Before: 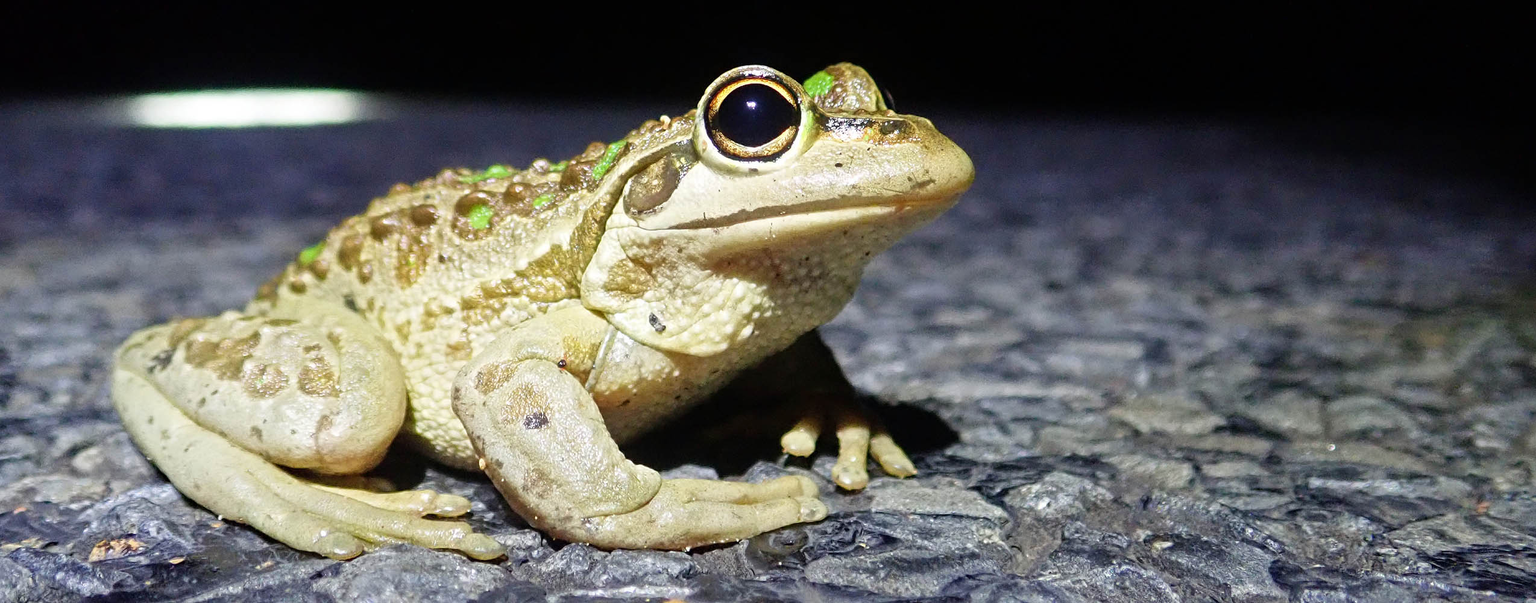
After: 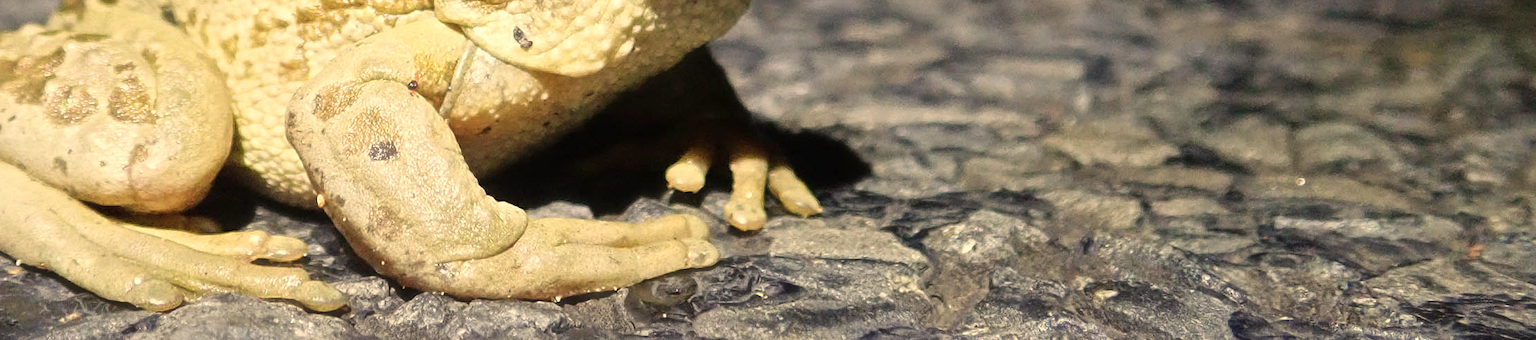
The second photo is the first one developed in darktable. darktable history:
white balance: red 1.123, blue 0.83
crop and rotate: left 13.306%, top 48.129%, bottom 2.928%
vignetting: fall-off start 100%, brightness 0.05, saturation 0
haze removal: strength -0.1, adaptive false
